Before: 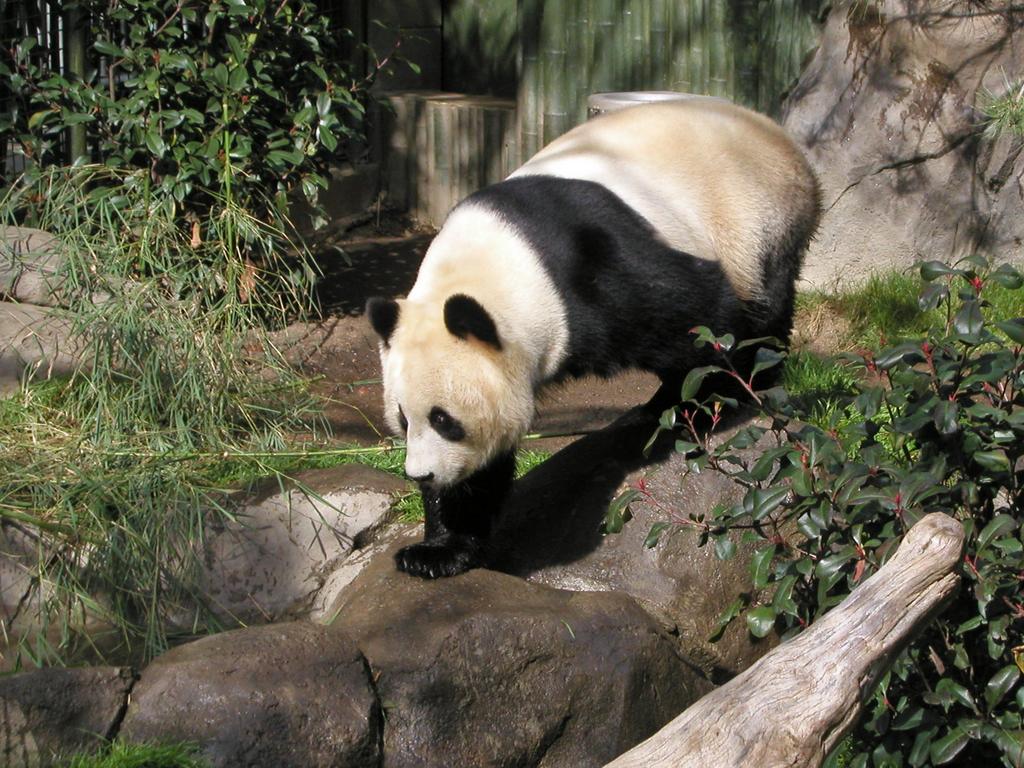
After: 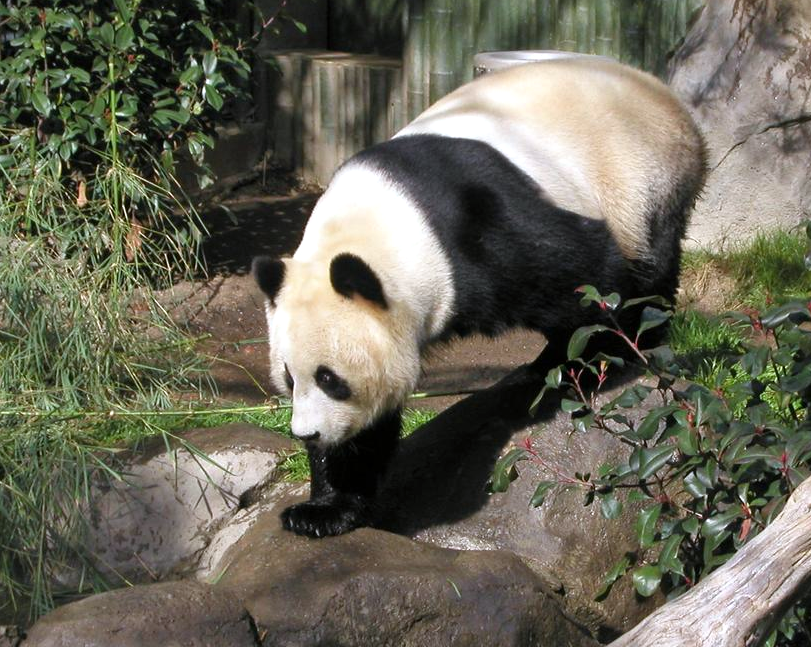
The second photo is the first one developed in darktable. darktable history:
white balance: red 0.976, blue 1.04
levels: levels [0, 0.474, 0.947]
crop: left 11.225%, top 5.381%, right 9.565%, bottom 10.314%
